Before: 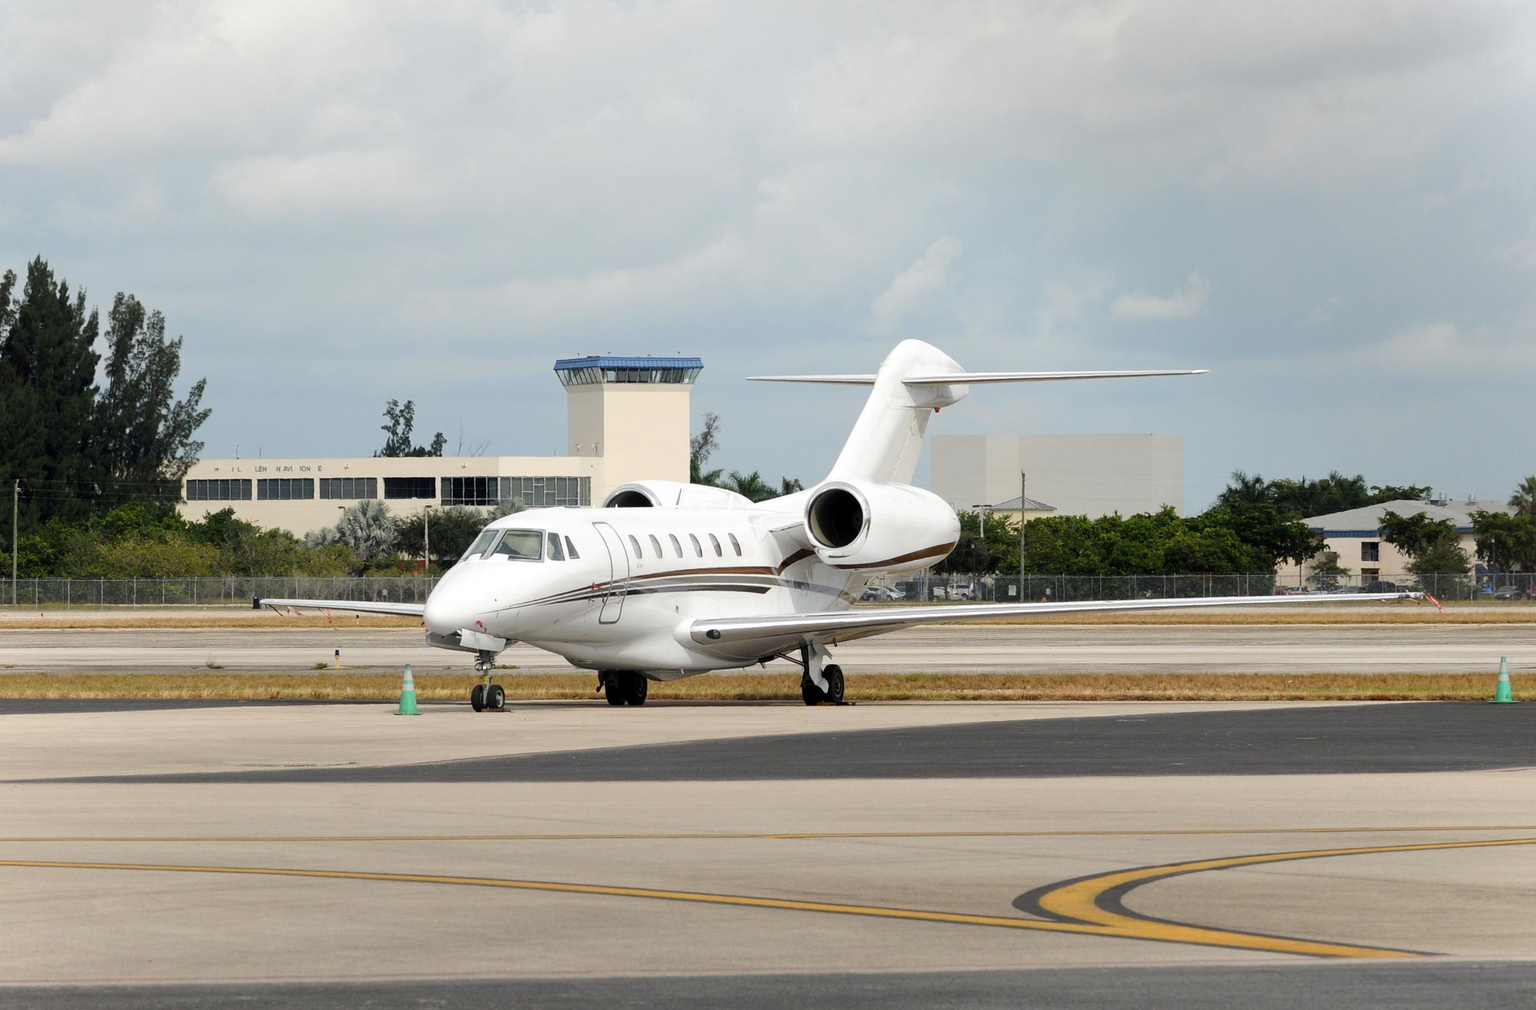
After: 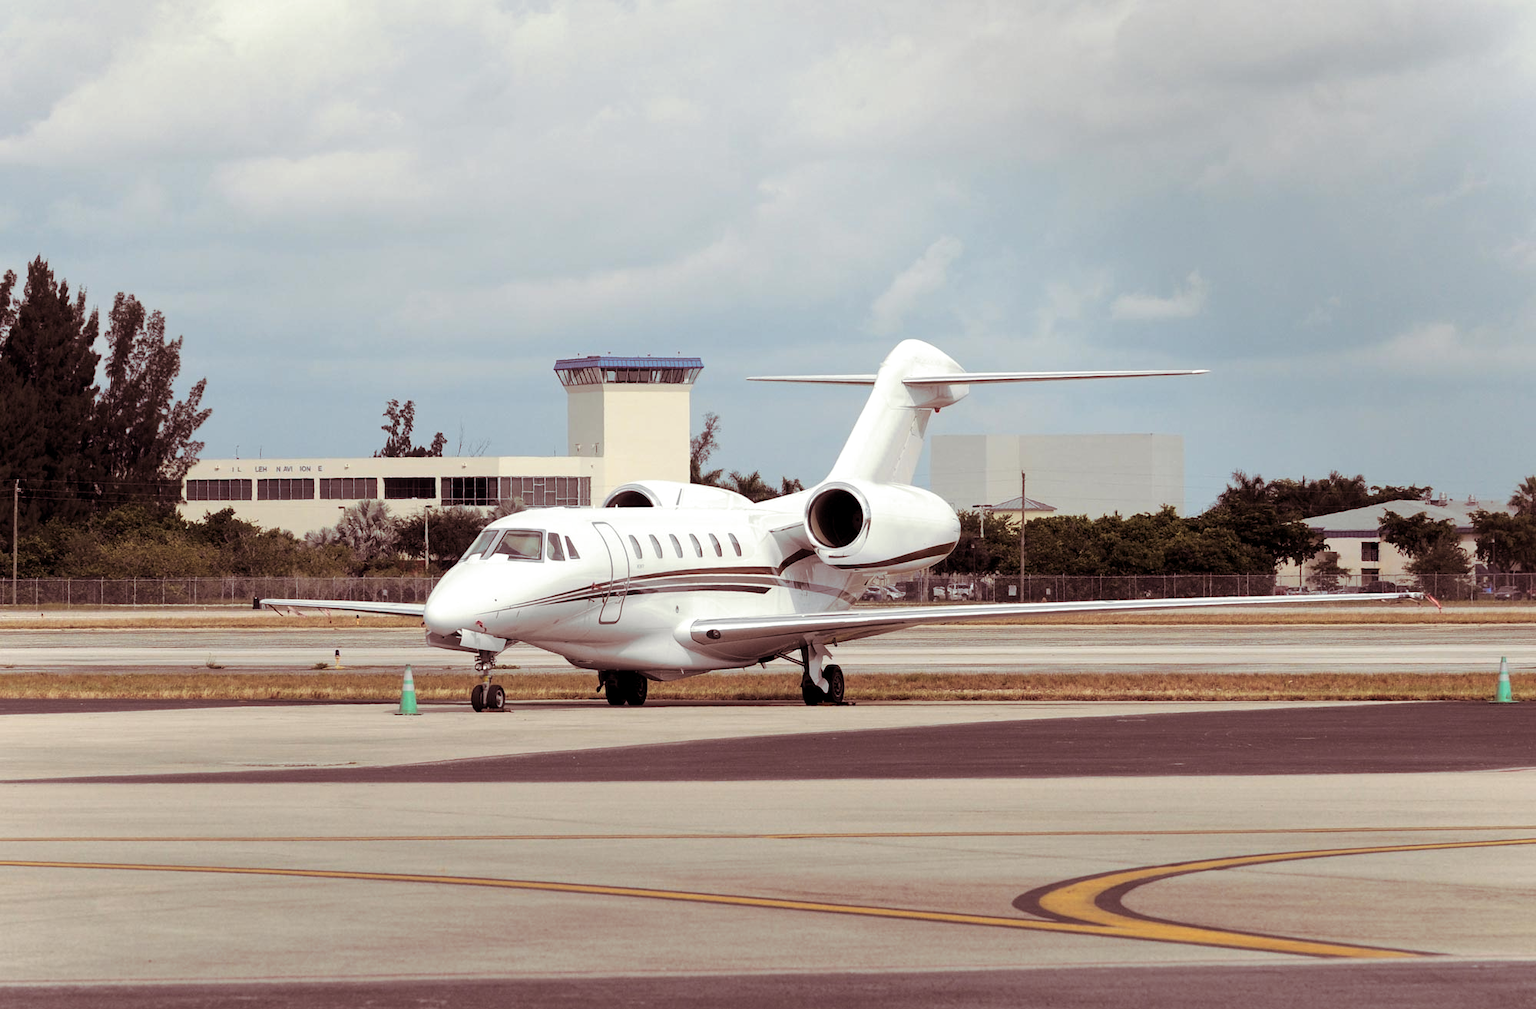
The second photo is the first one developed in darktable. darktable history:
split-toning: on, module defaults
local contrast: highlights 100%, shadows 100%, detail 120%, midtone range 0.2
